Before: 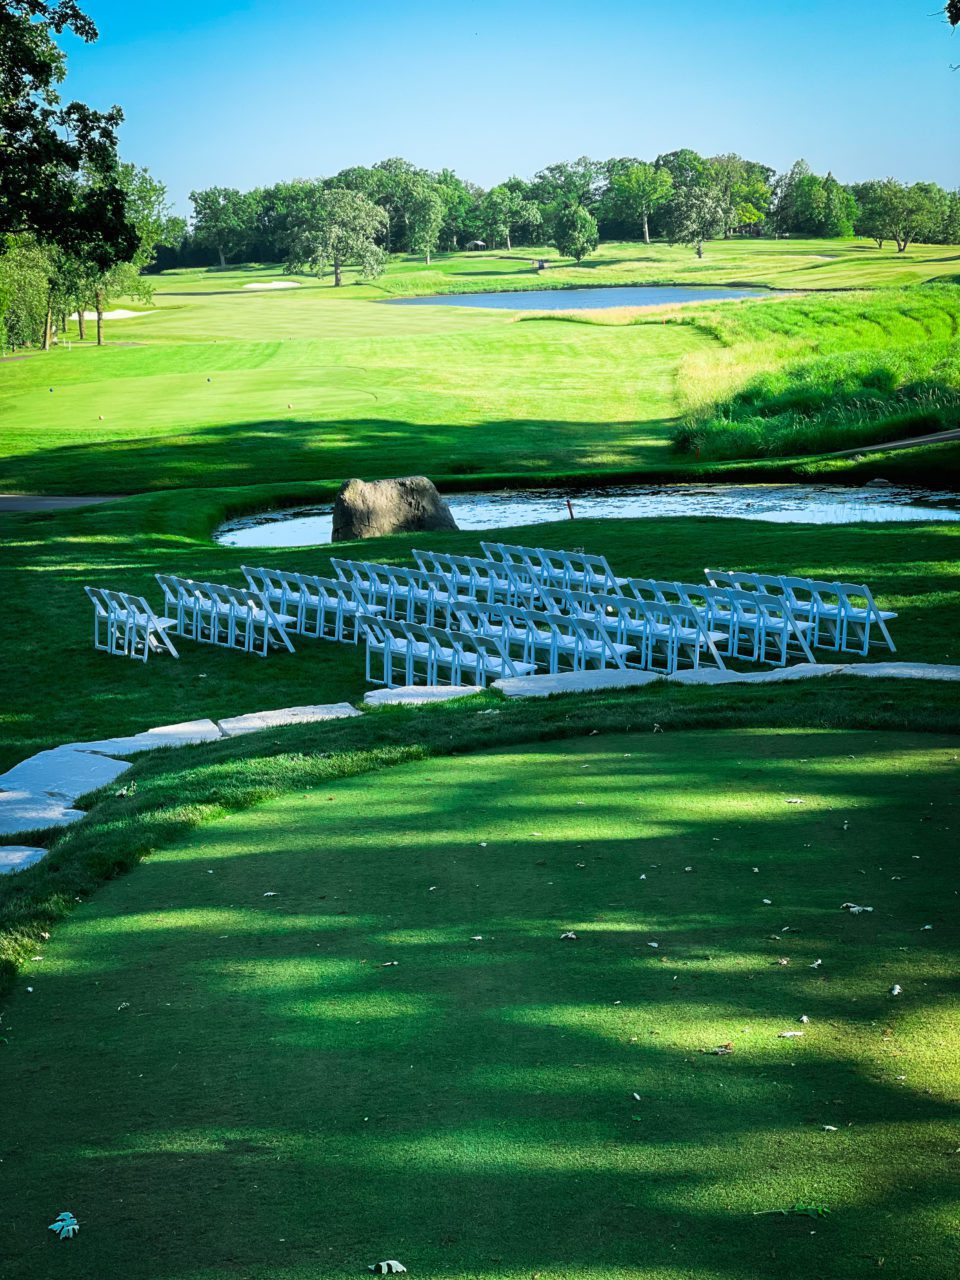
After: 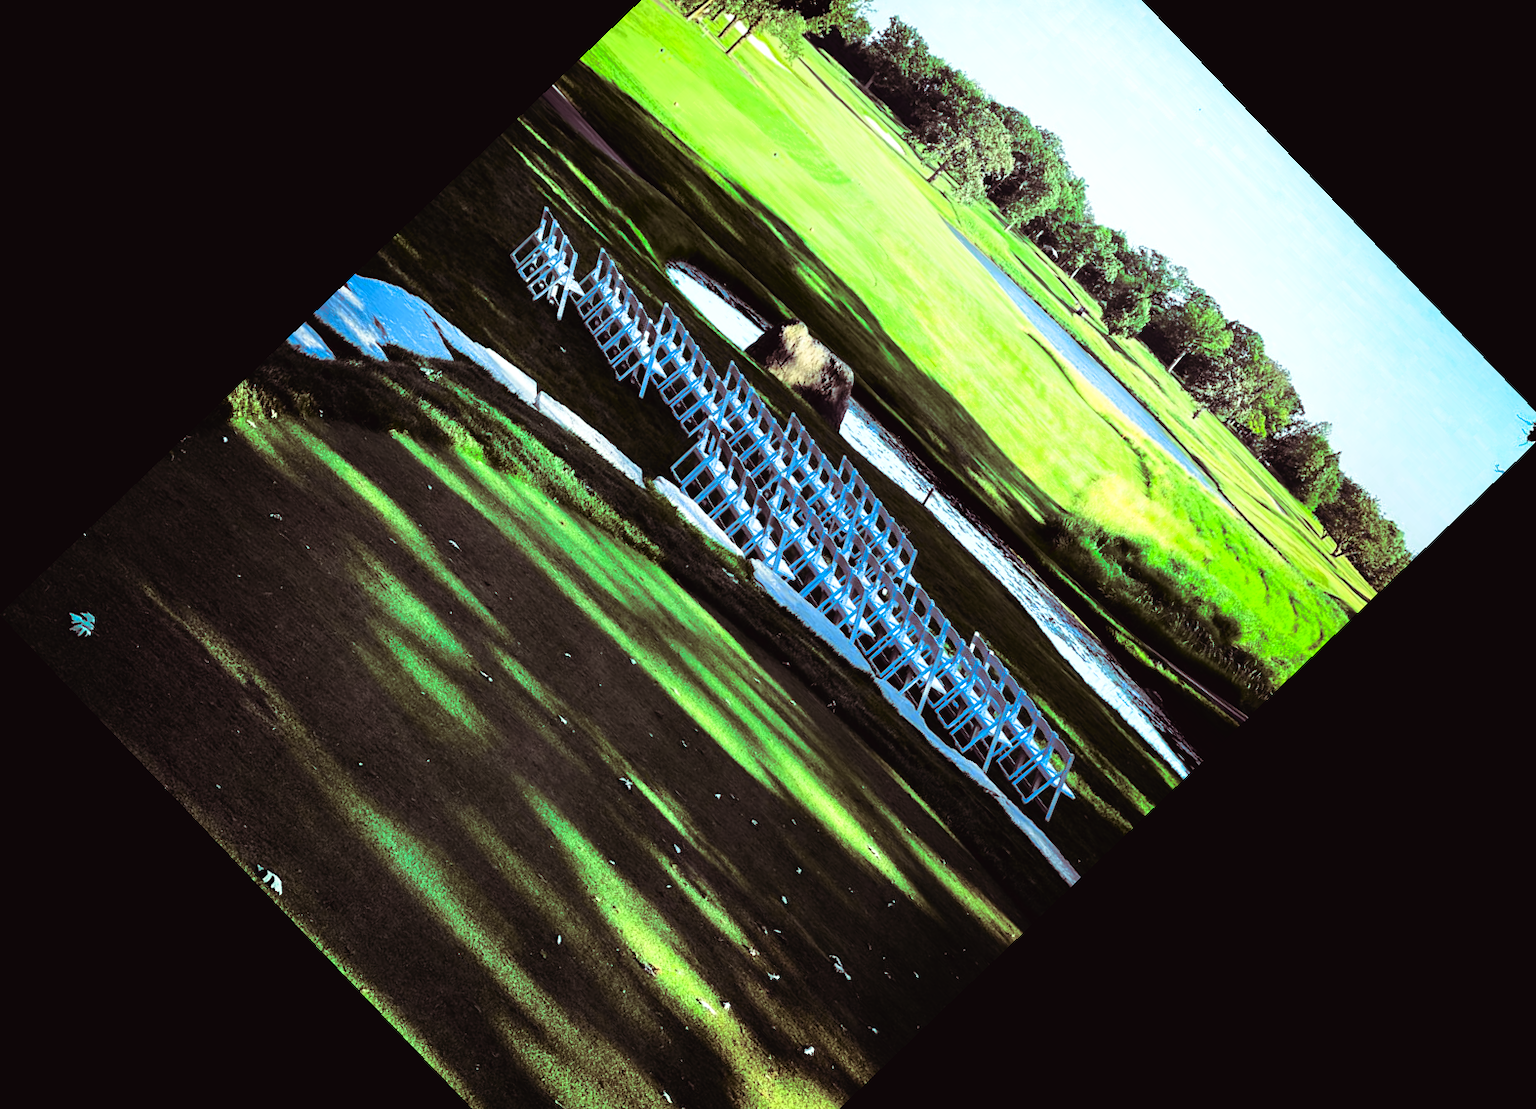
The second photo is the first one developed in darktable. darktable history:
color balance rgb: shadows lift › luminance -10%, power › luminance -9%, linear chroma grading › global chroma 10%, global vibrance 10%, contrast 15%, saturation formula JzAzBz (2021)
split-toning: on, module defaults
white balance: red 0.988, blue 1.017
crop and rotate: angle -46.26°, top 16.234%, right 0.912%, bottom 11.704%
tone curve: curves: ch0 [(0, 0.023) (0.087, 0.065) (0.184, 0.168) (0.45, 0.54) (0.57, 0.683) (0.722, 0.825) (0.877, 0.948) (1, 1)]; ch1 [(0, 0) (0.388, 0.369) (0.44, 0.44) (0.489, 0.481) (0.534, 0.528) (0.657, 0.655) (1, 1)]; ch2 [(0, 0) (0.353, 0.317) (0.408, 0.427) (0.472, 0.46) (0.5, 0.488) (0.537, 0.518) (0.576, 0.592) (0.625, 0.631) (1, 1)], color space Lab, independent channels, preserve colors none
